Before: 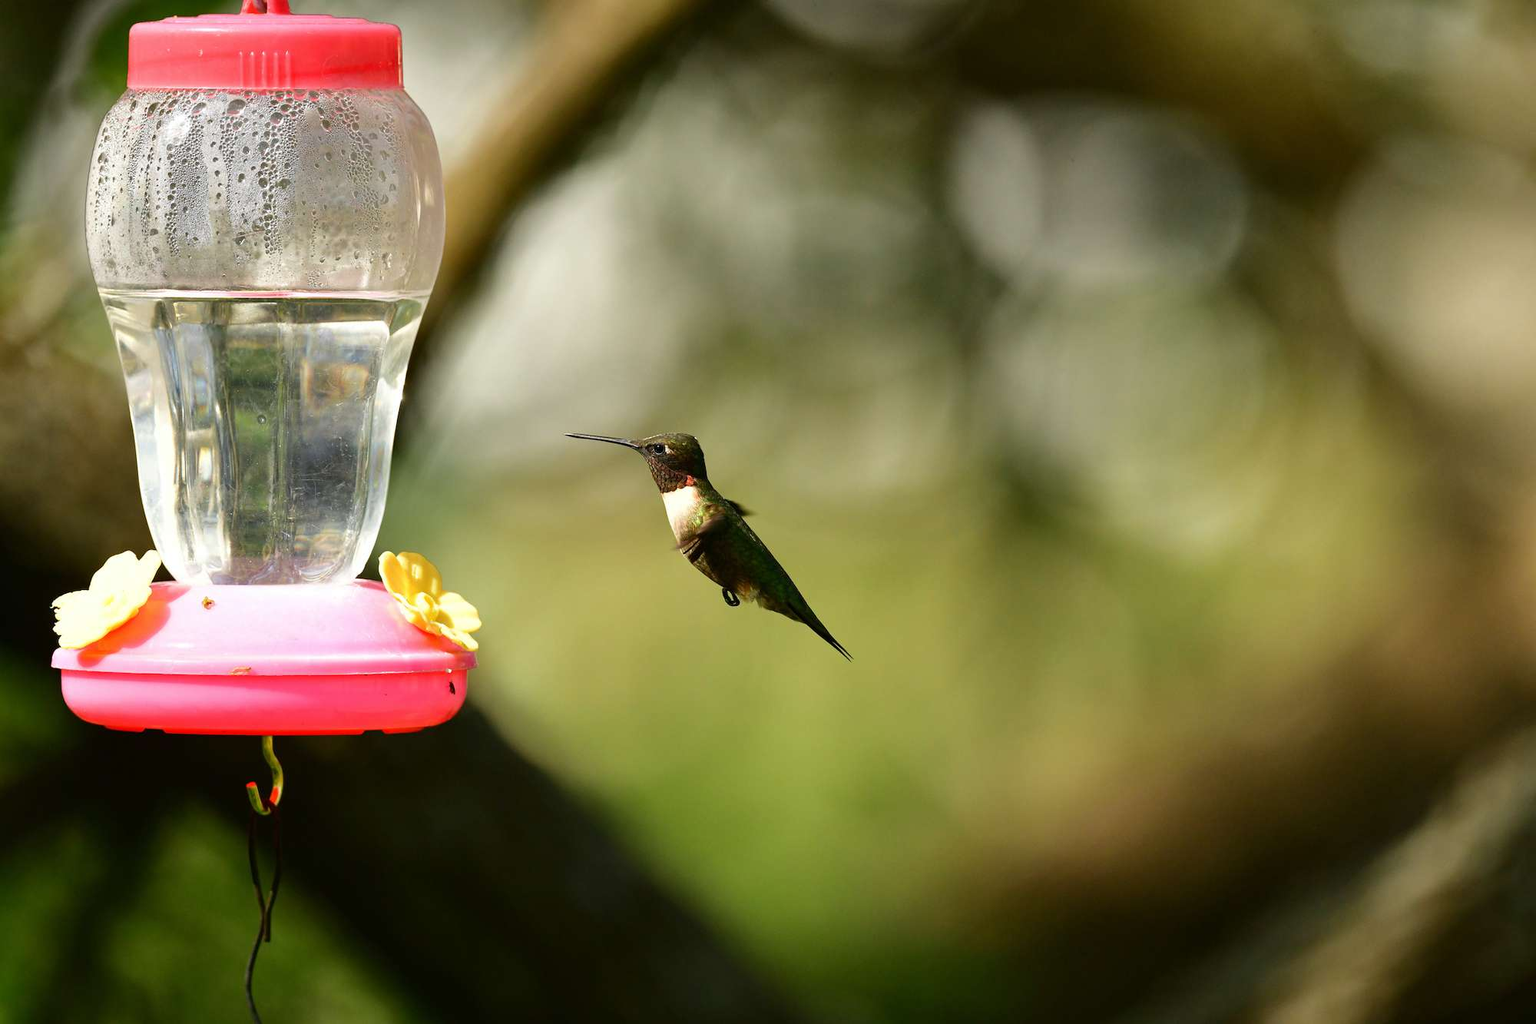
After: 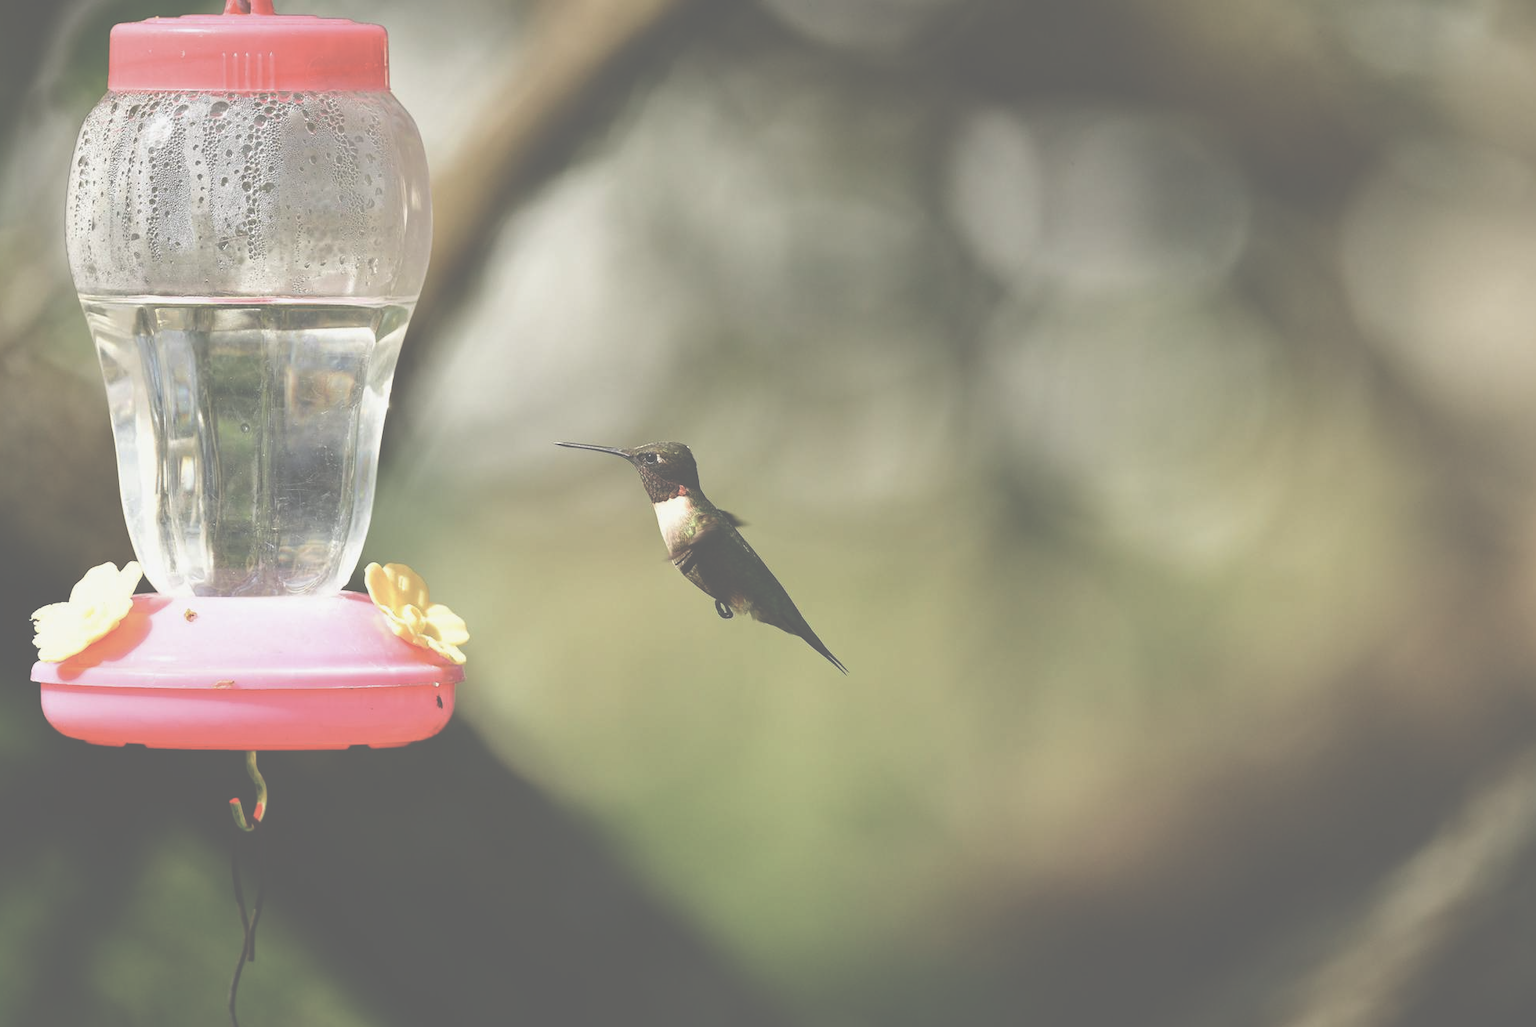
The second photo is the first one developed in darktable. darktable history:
exposure: black level correction -0.072, exposure 0.502 EV, compensate highlight preservation false
crop and rotate: left 1.446%, right 0.544%, bottom 1.617%
contrast brightness saturation: contrast -0.254, saturation -0.43
